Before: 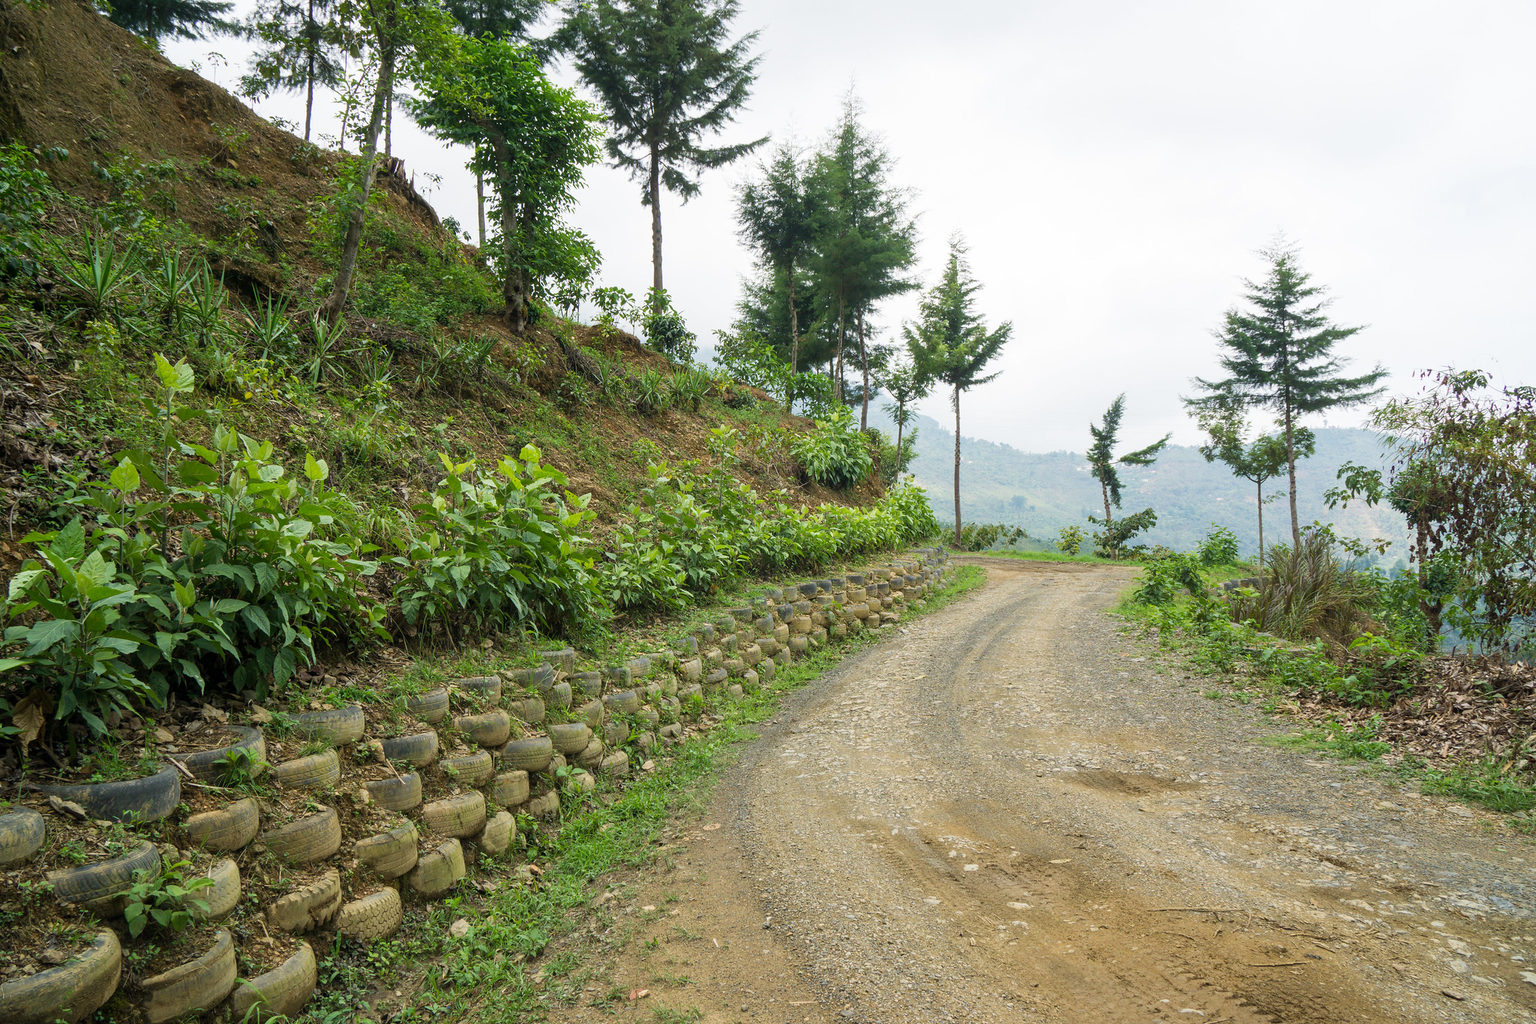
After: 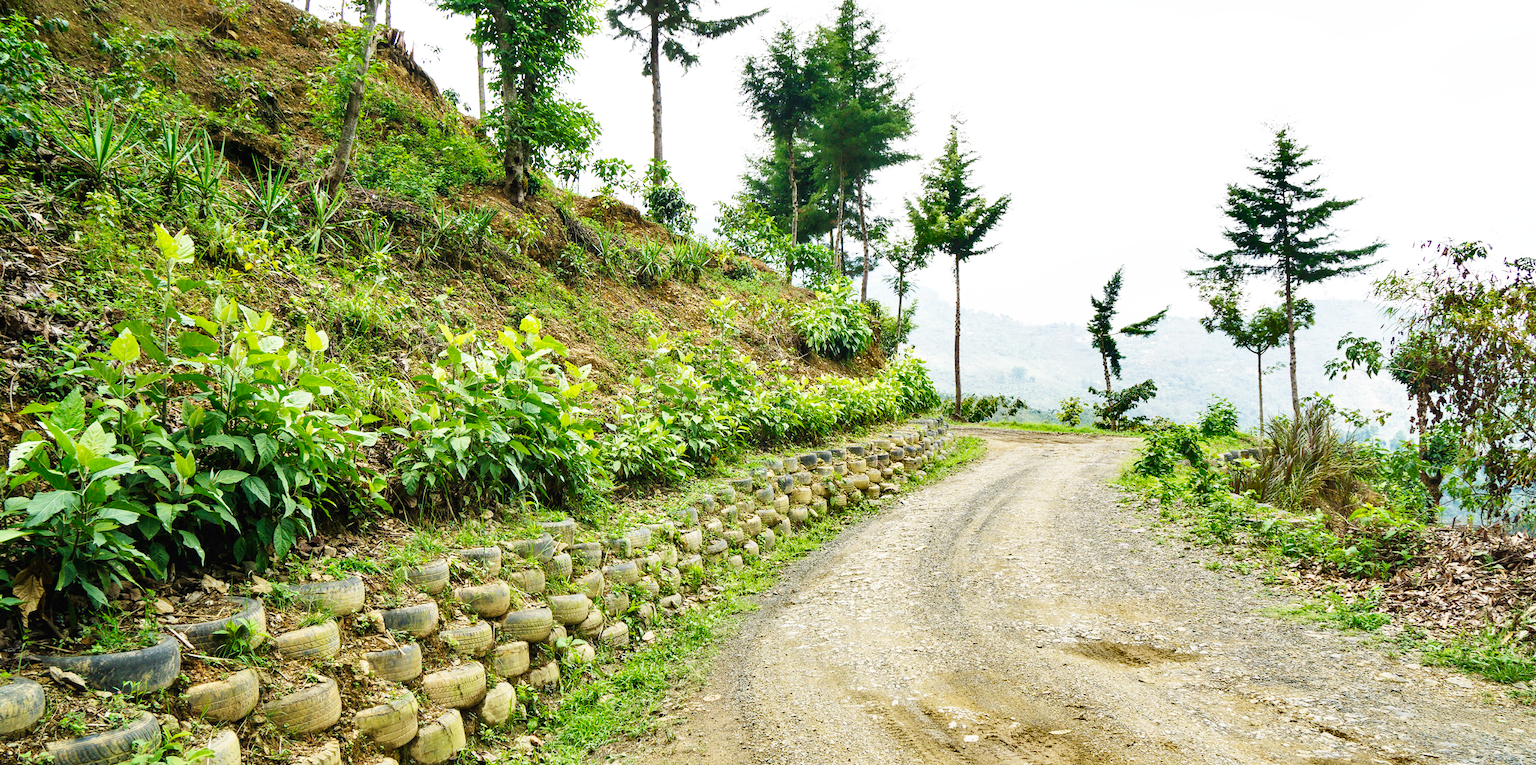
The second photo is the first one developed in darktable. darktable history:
crop and rotate: top 12.652%, bottom 12.566%
base curve: curves: ch0 [(0, 0.003) (0.001, 0.002) (0.006, 0.004) (0.02, 0.022) (0.048, 0.086) (0.094, 0.234) (0.162, 0.431) (0.258, 0.629) (0.385, 0.8) (0.548, 0.918) (0.751, 0.988) (1, 1)], preserve colors none
shadows and highlights: radius 106.81, shadows 23.48, highlights -58.81, low approximation 0.01, soften with gaussian
